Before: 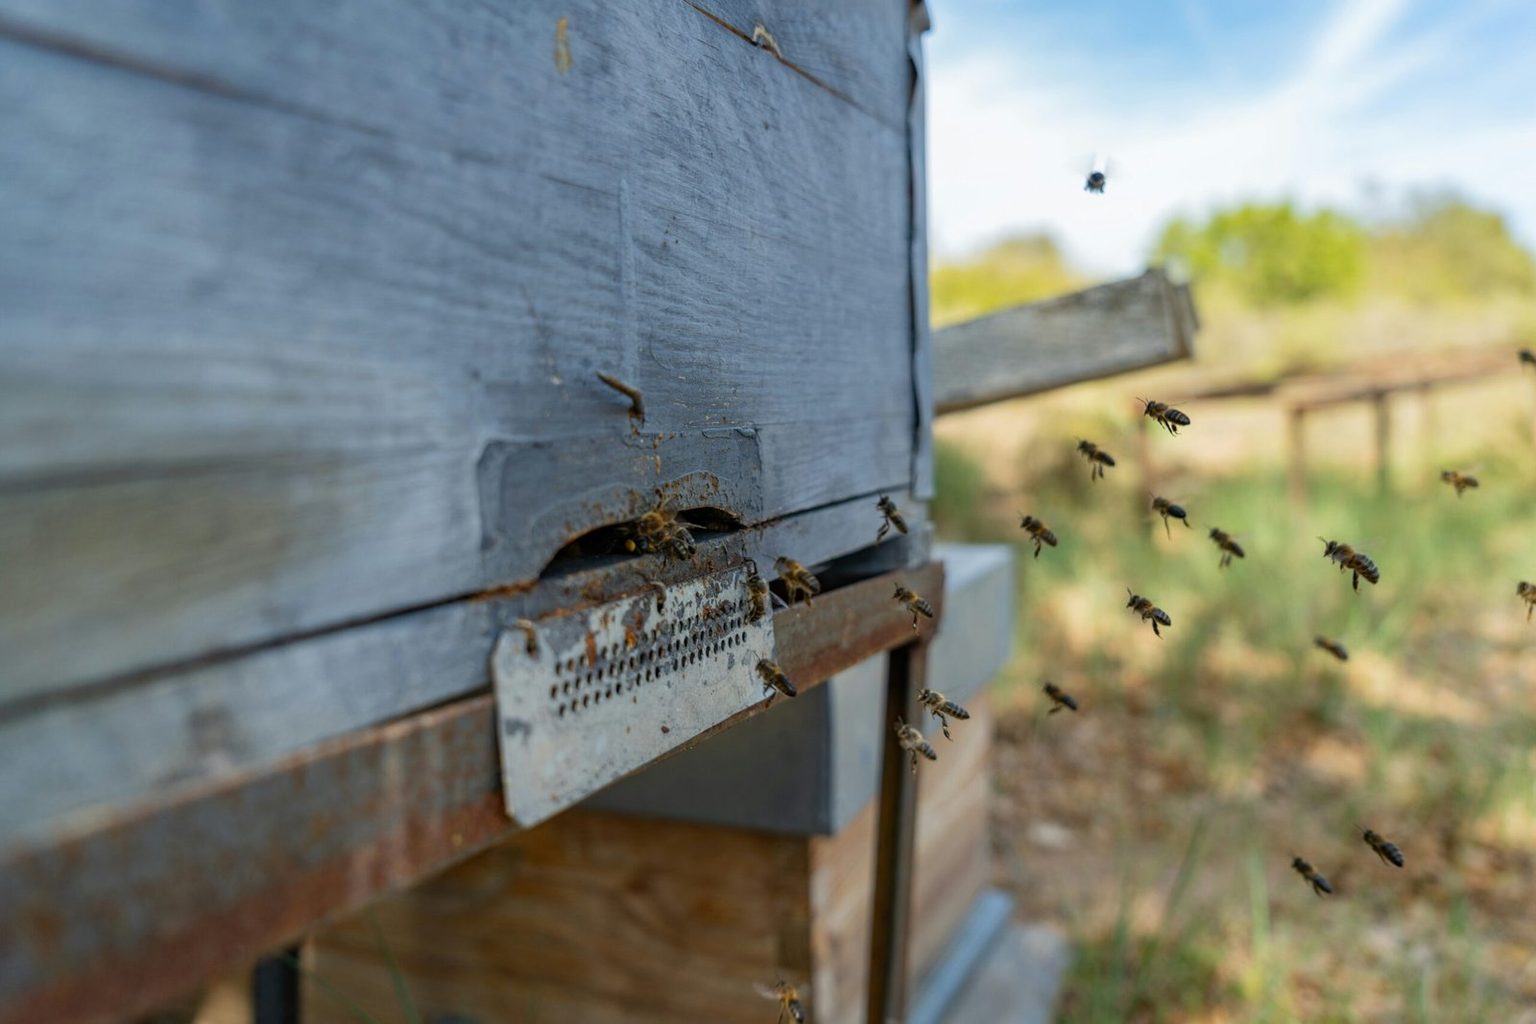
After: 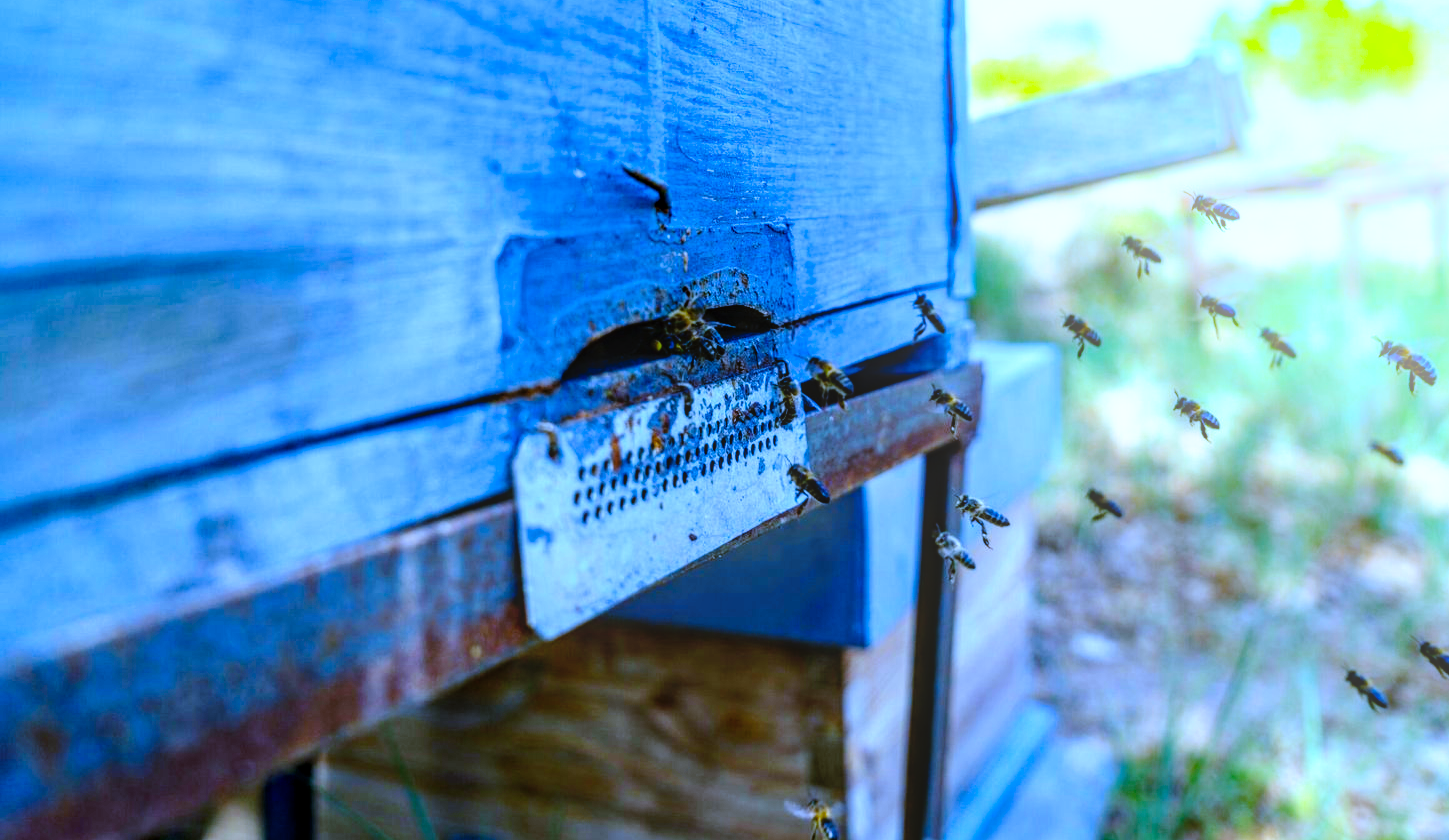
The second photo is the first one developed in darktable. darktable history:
bloom: size 38%, threshold 95%, strength 30%
crop: top 20.916%, right 9.437%, bottom 0.316%
local contrast: detail 130%
color balance rgb: perceptual saturation grading › global saturation 30%, global vibrance 20%
base curve: curves: ch0 [(0, 0) (0.028, 0.03) (0.121, 0.232) (0.46, 0.748) (0.859, 0.968) (1, 1)], preserve colors none
white balance: red 0.766, blue 1.537
tone curve: curves: ch0 [(0, 0) (0.003, 0.004) (0.011, 0.008) (0.025, 0.012) (0.044, 0.02) (0.069, 0.028) (0.1, 0.034) (0.136, 0.059) (0.177, 0.1) (0.224, 0.151) (0.277, 0.203) (0.335, 0.266) (0.399, 0.344) (0.468, 0.414) (0.543, 0.507) (0.623, 0.602) (0.709, 0.704) (0.801, 0.804) (0.898, 0.927) (1, 1)], preserve colors none
